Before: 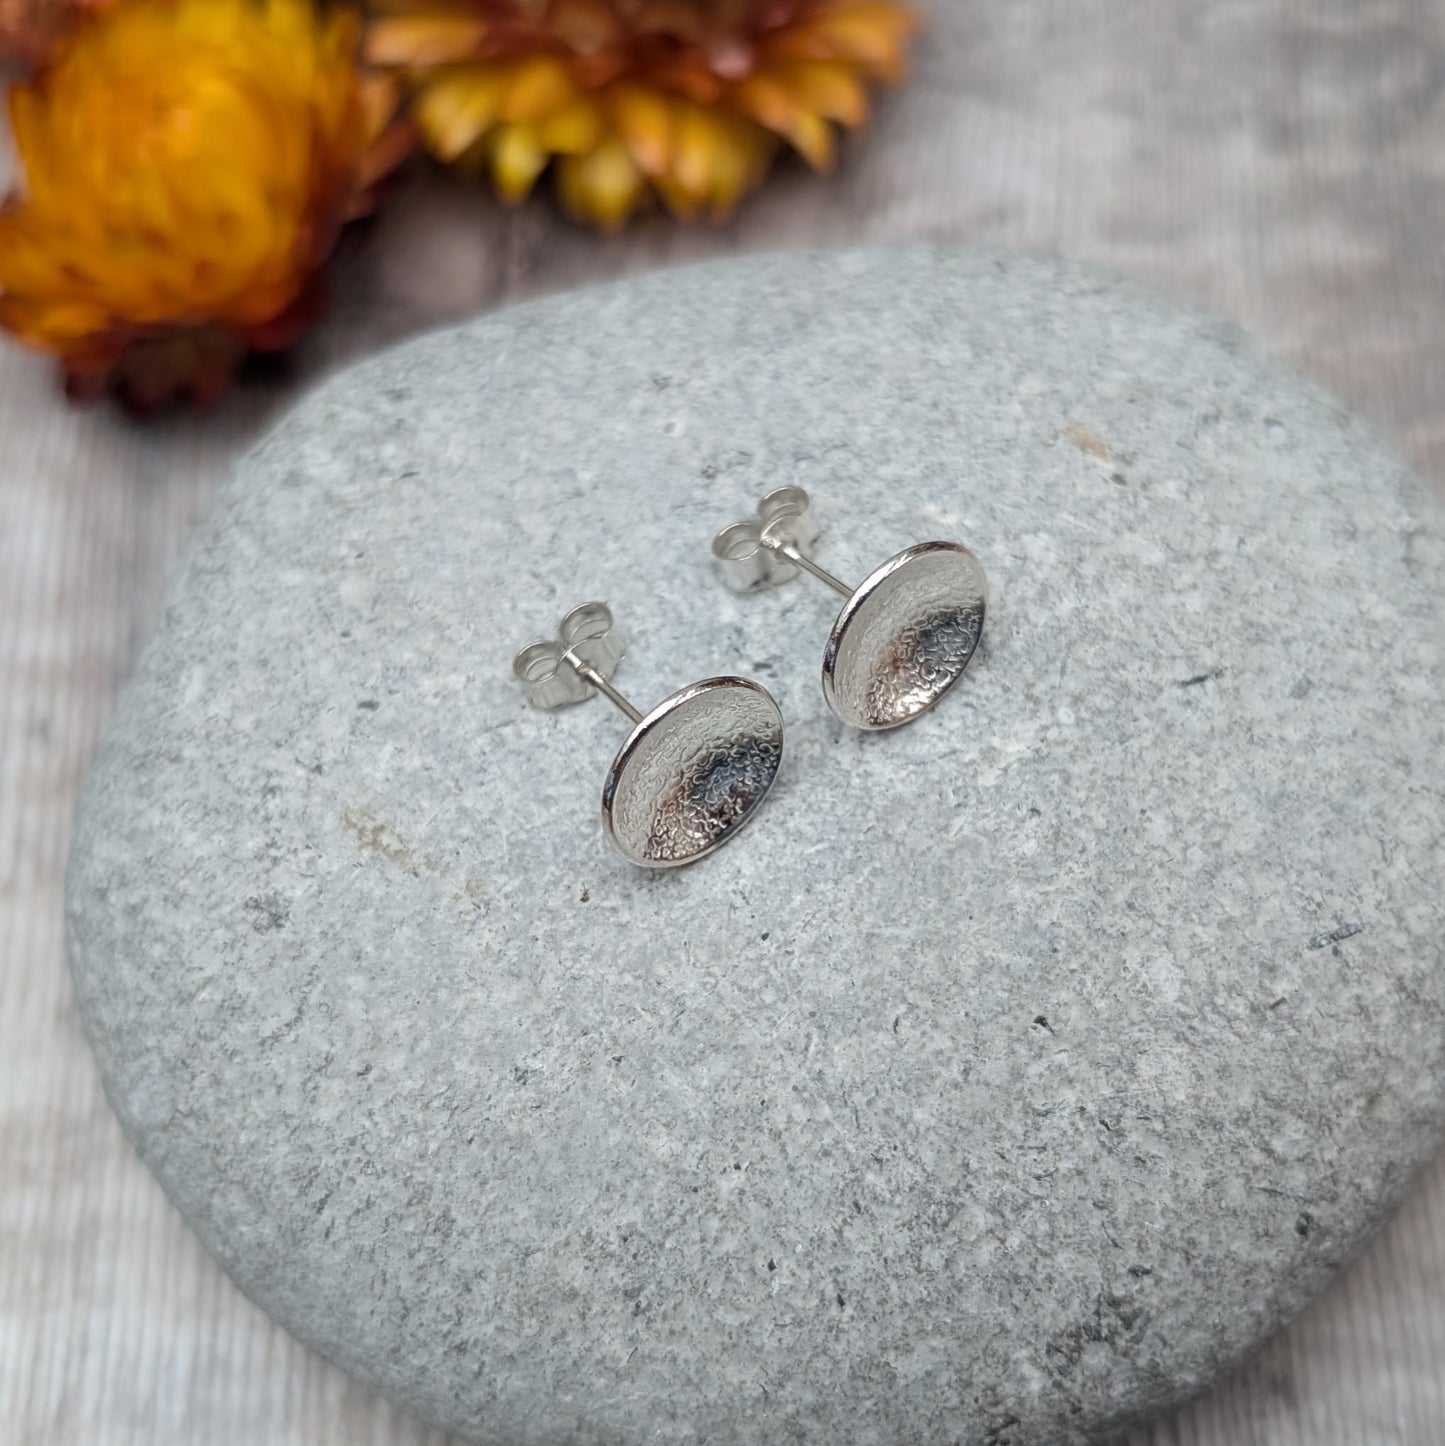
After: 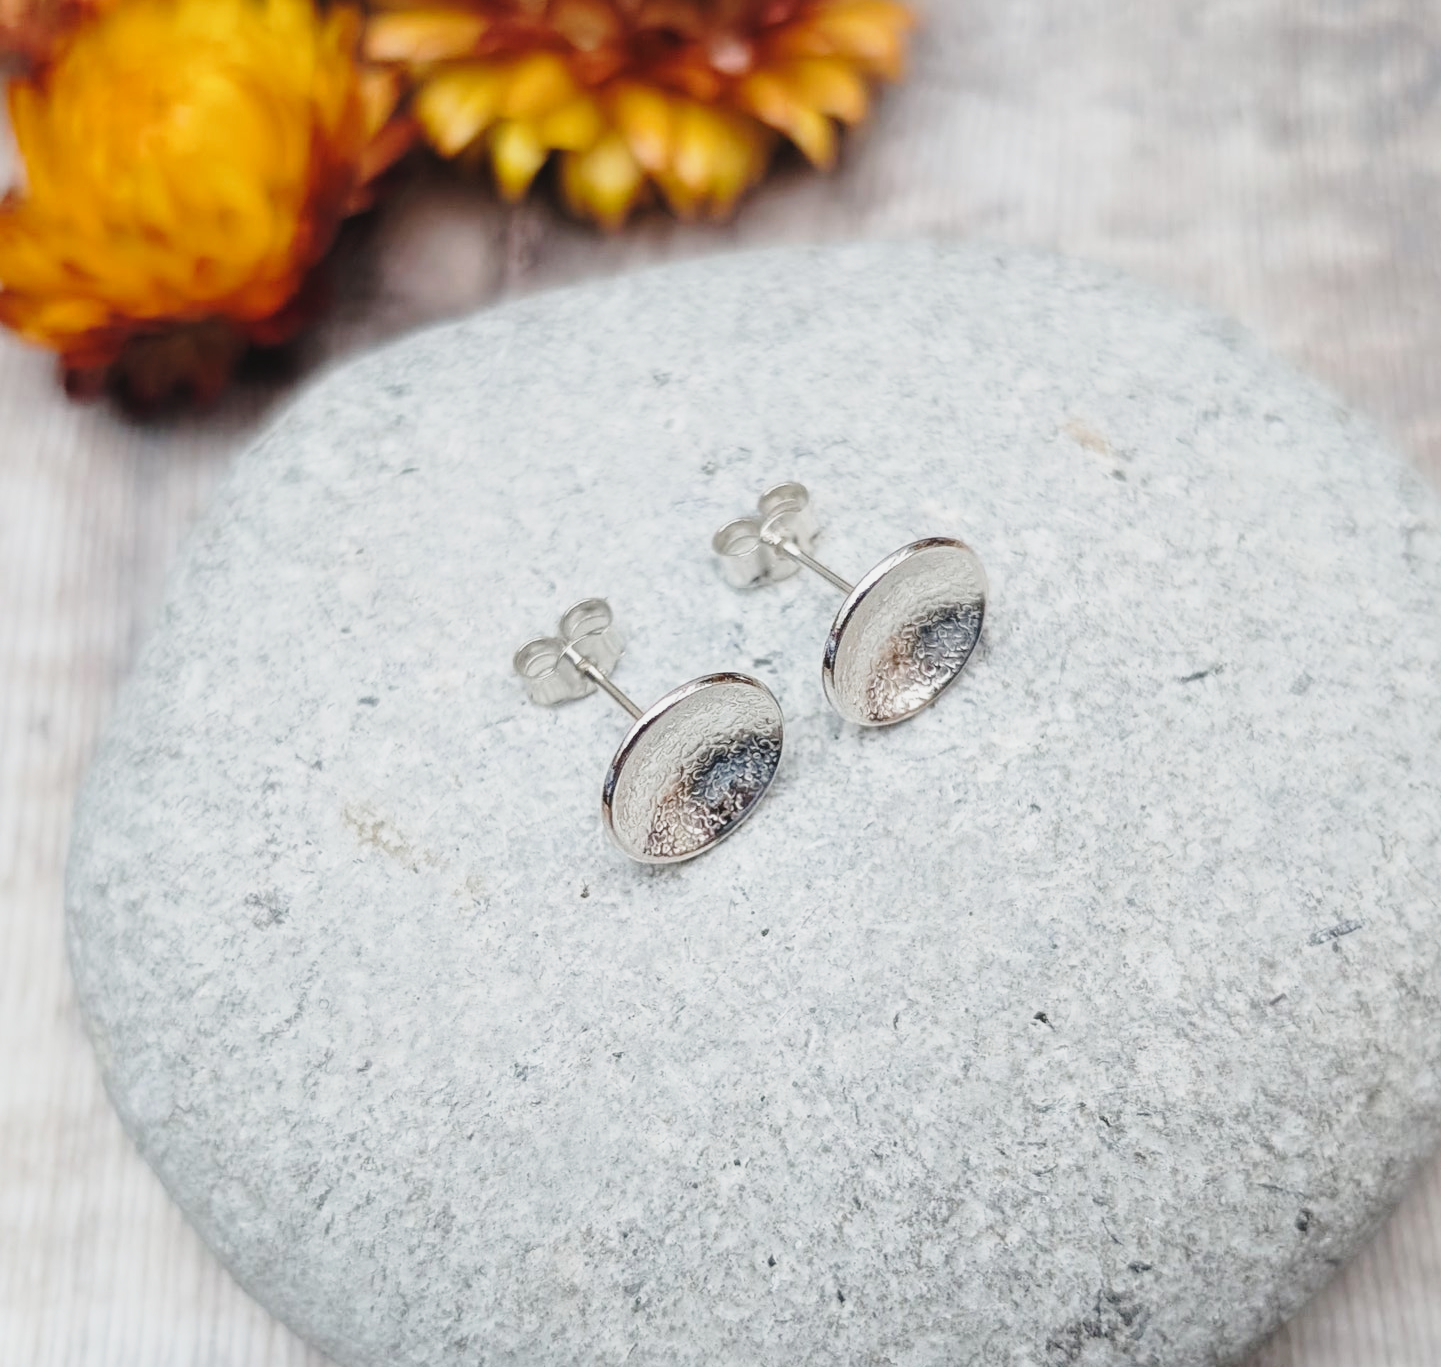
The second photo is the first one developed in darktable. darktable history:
color zones: curves: ch0 [(0.25, 0.5) (0.428, 0.473) (0.75, 0.5)]; ch1 [(0.243, 0.479) (0.398, 0.452) (0.75, 0.5)], mix 24.45%
base curve: curves: ch0 [(0, 0) (0.028, 0.03) (0.121, 0.232) (0.46, 0.748) (0.859, 0.968) (1, 1)], preserve colors none
crop: top 0.334%, right 0.264%, bottom 5.067%
contrast brightness saturation: contrast -0.096, saturation -0.085
